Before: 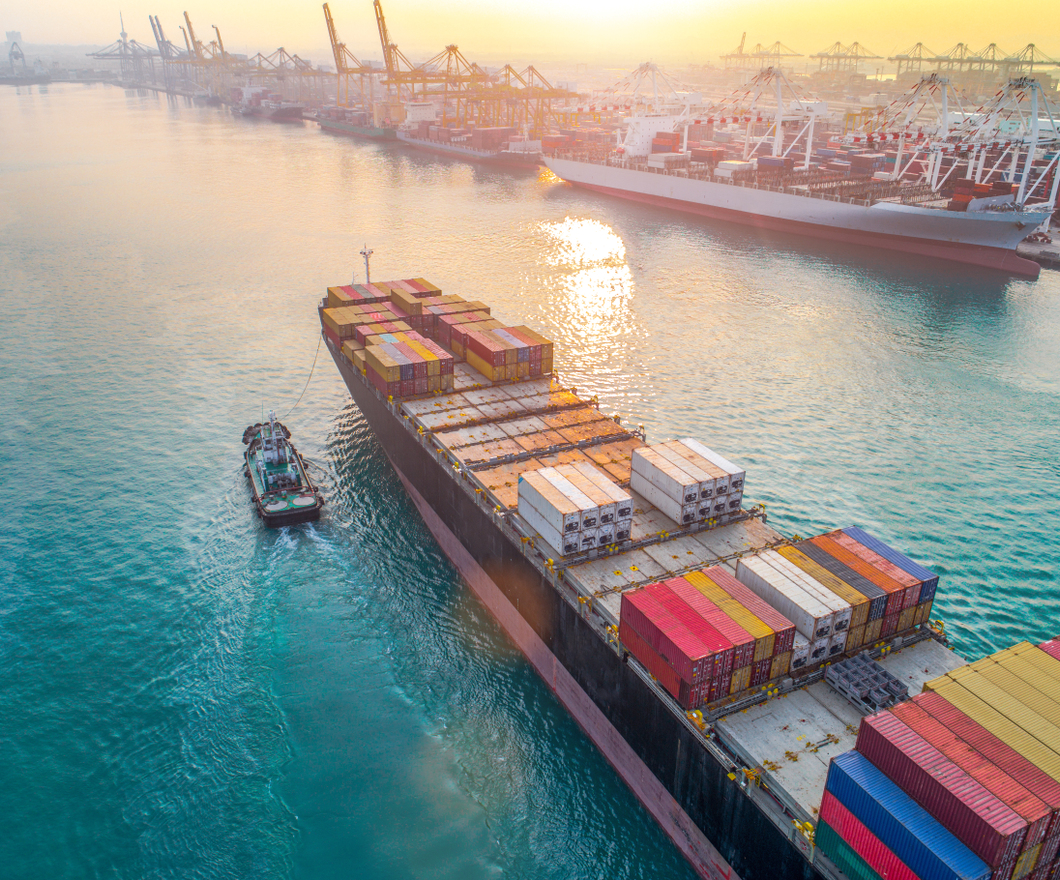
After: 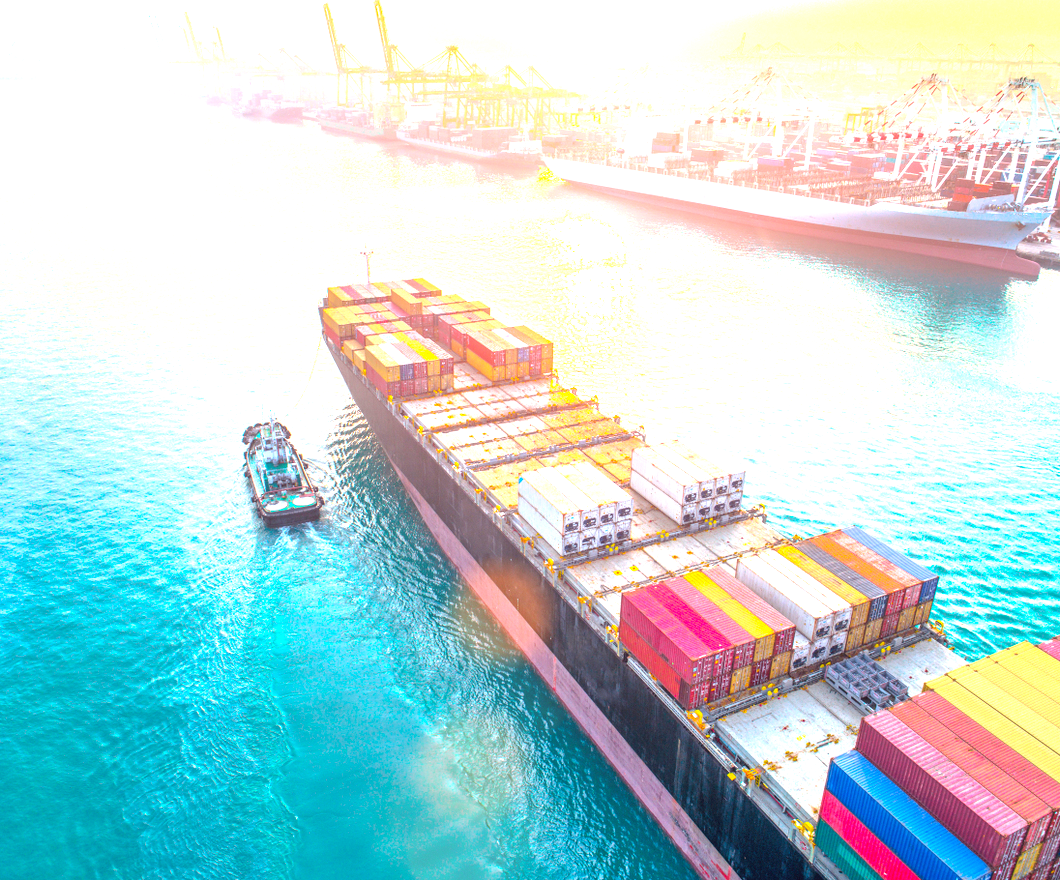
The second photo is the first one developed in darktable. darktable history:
exposure: black level correction 0, exposure 1.588 EV, compensate exposure bias true, compensate highlight preservation false
contrast brightness saturation: contrast 0.071, brightness 0.081, saturation 0.184
